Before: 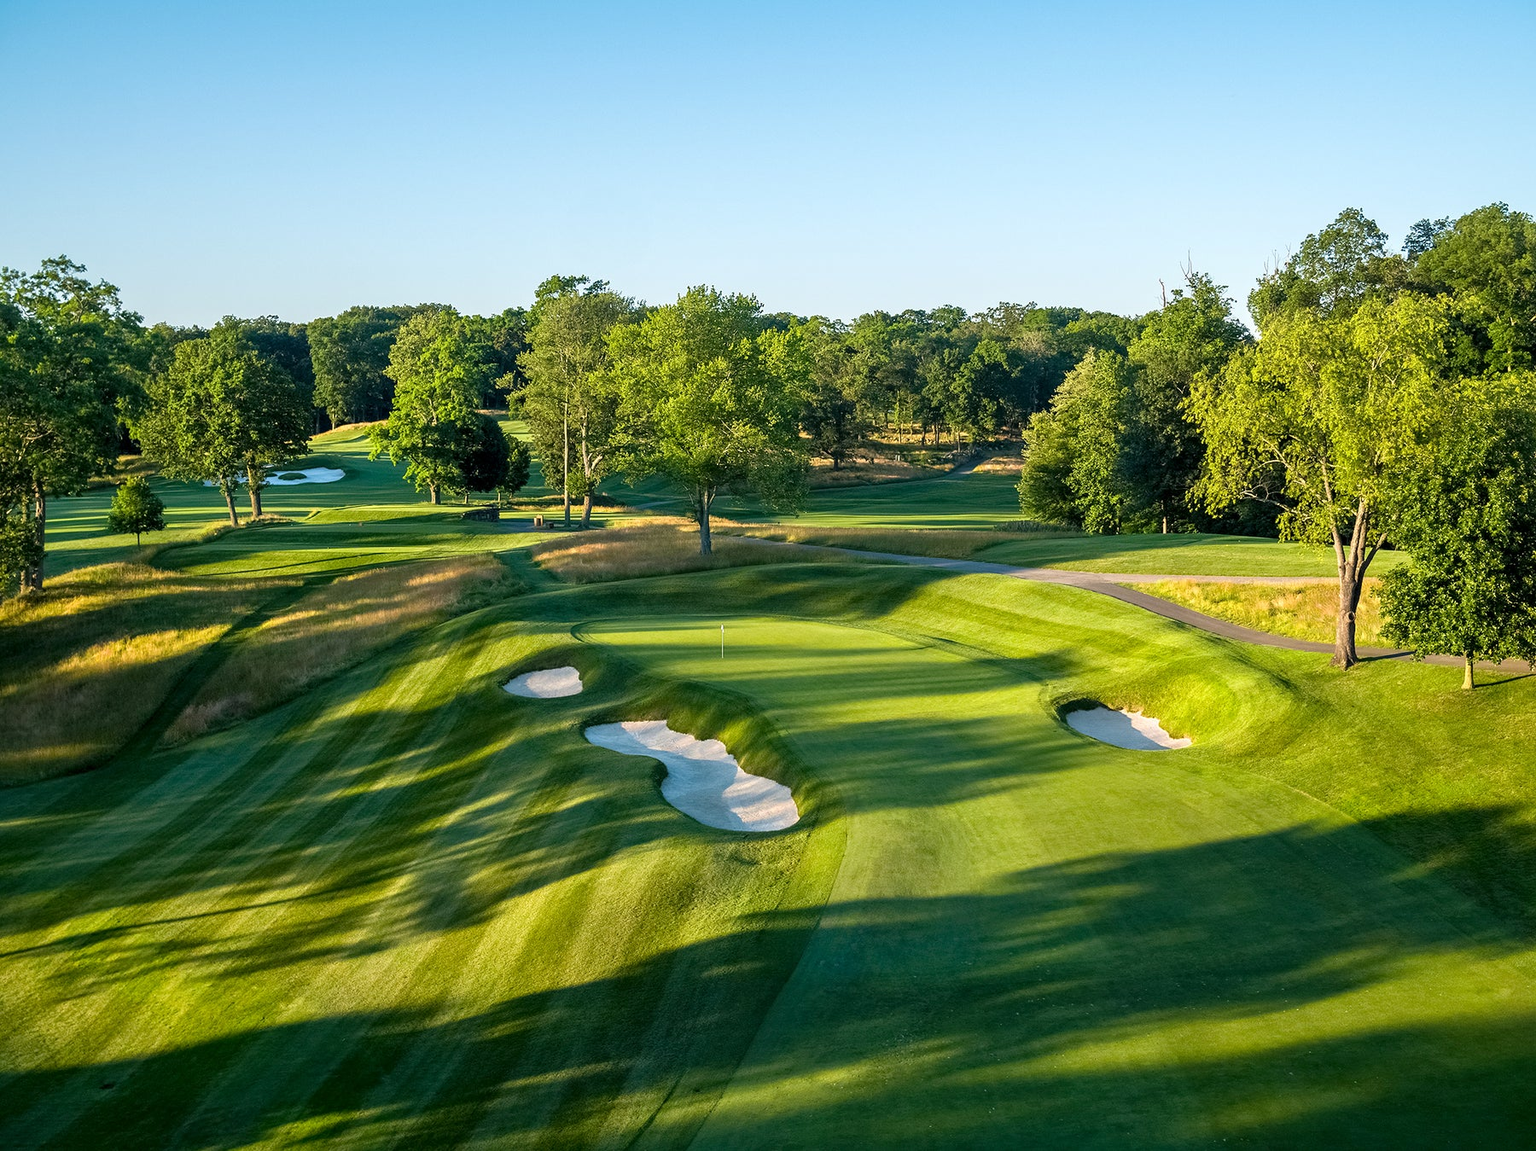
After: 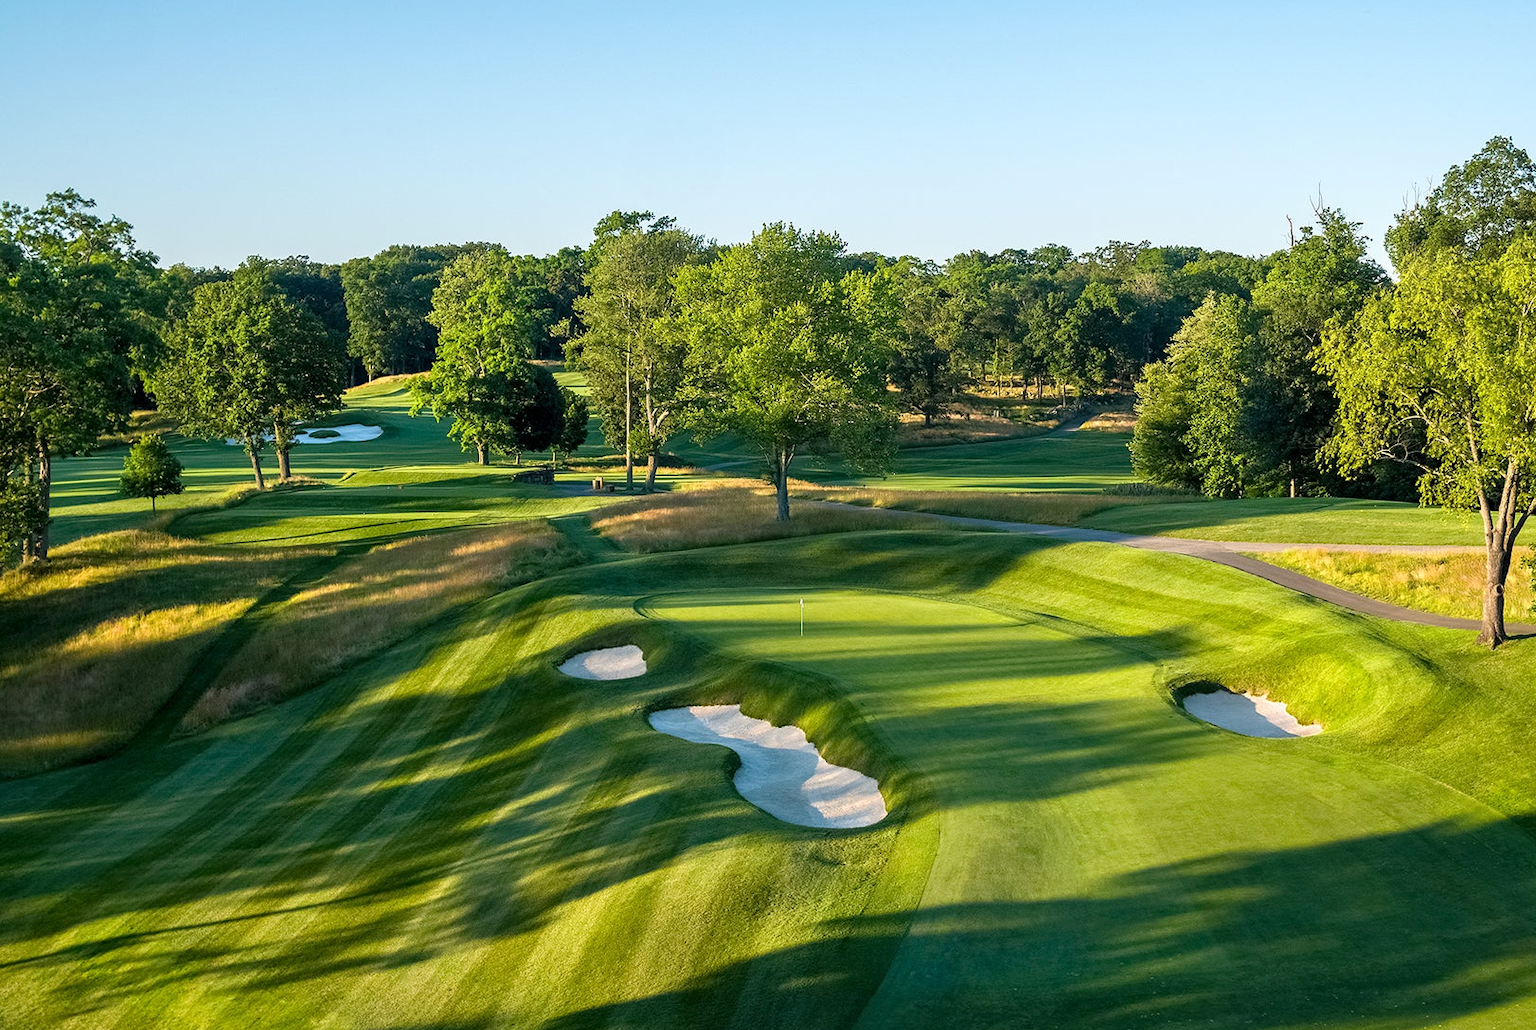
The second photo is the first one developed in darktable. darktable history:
crop: top 7.443%, right 9.884%, bottom 11.902%
